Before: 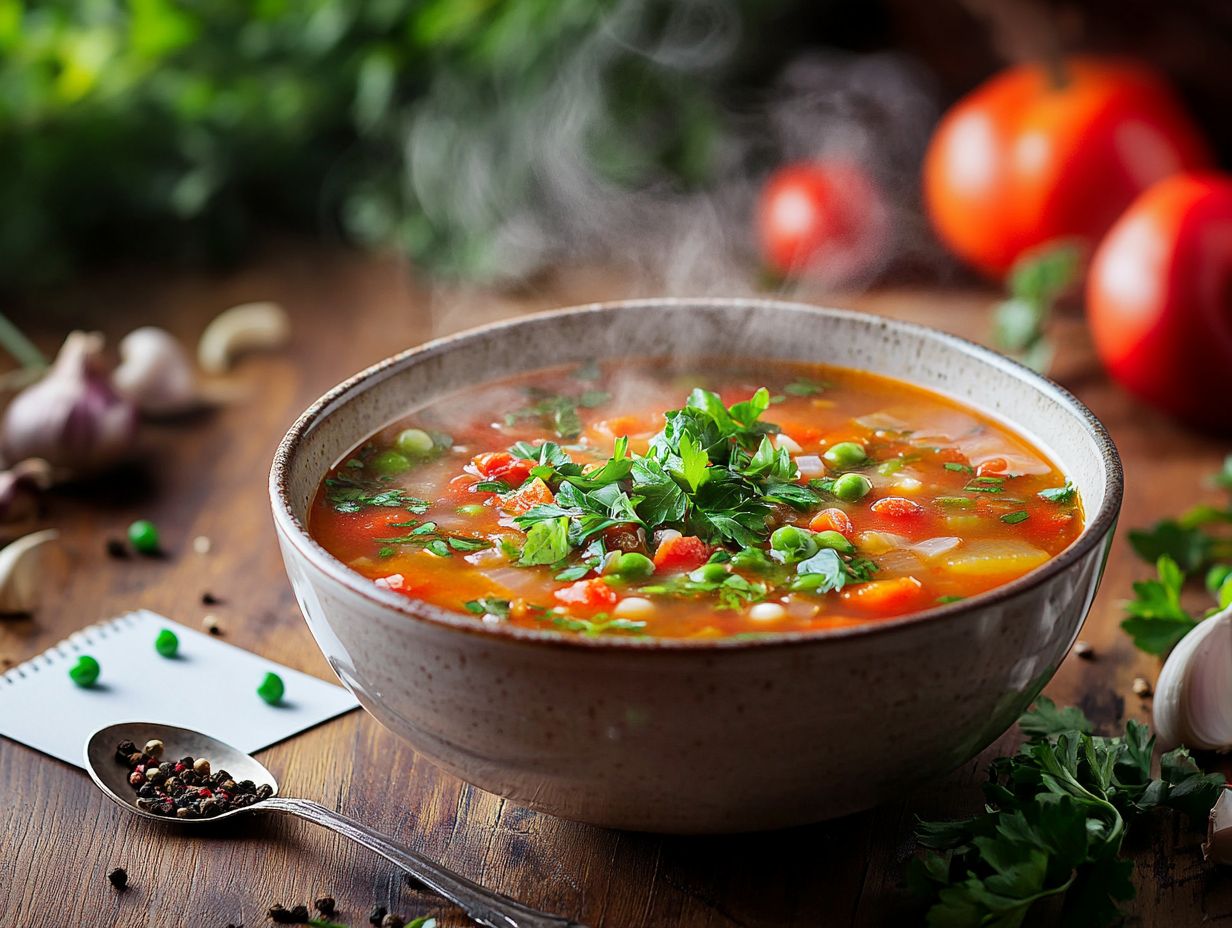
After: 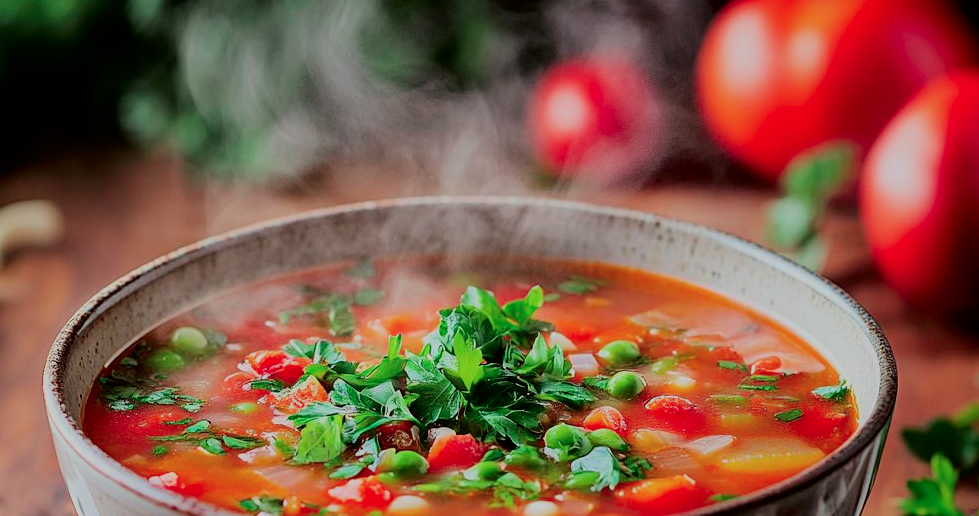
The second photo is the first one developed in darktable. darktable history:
tone curve: curves: ch0 [(0, 0) (0.059, 0.027) (0.162, 0.125) (0.304, 0.279) (0.547, 0.532) (0.828, 0.815) (1, 0.983)]; ch1 [(0, 0) (0.23, 0.166) (0.34, 0.298) (0.371, 0.334) (0.435, 0.408) (0.477, 0.469) (0.499, 0.498) (0.529, 0.544) (0.559, 0.587) (0.743, 0.798) (1, 1)]; ch2 [(0, 0) (0.431, 0.414) (0.498, 0.503) (0.524, 0.531) (0.568, 0.567) (0.6, 0.597) (0.643, 0.631) (0.74, 0.721) (1, 1)], color space Lab, independent channels, preserve colors none
filmic rgb: black relative exposure -7.15 EV, white relative exposure 5.36 EV, hardness 3.02, color science v6 (2022)
crop: left 18.38%, top 11.092%, right 2.134%, bottom 33.217%
